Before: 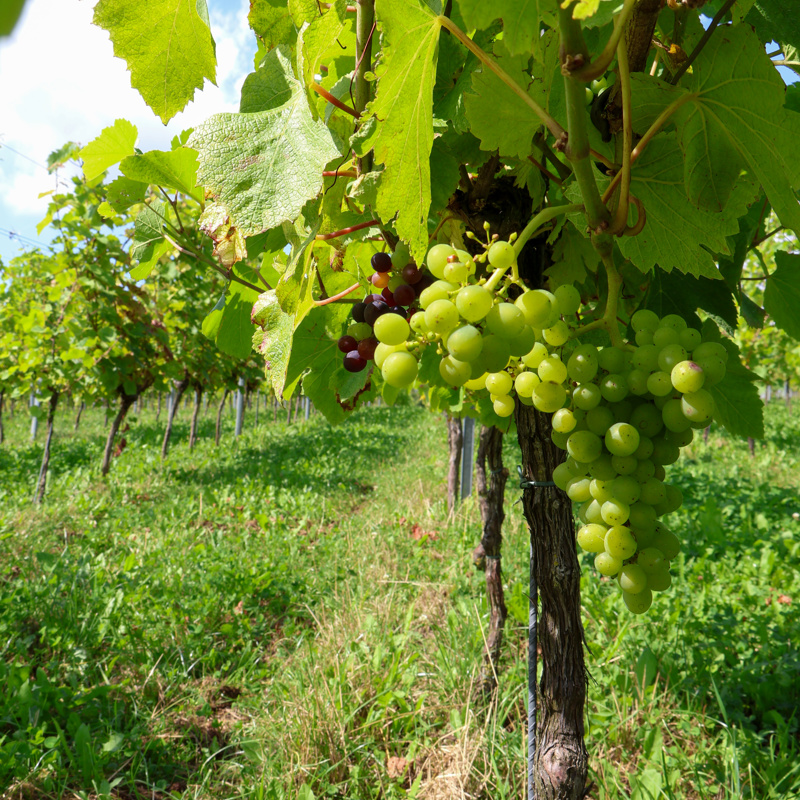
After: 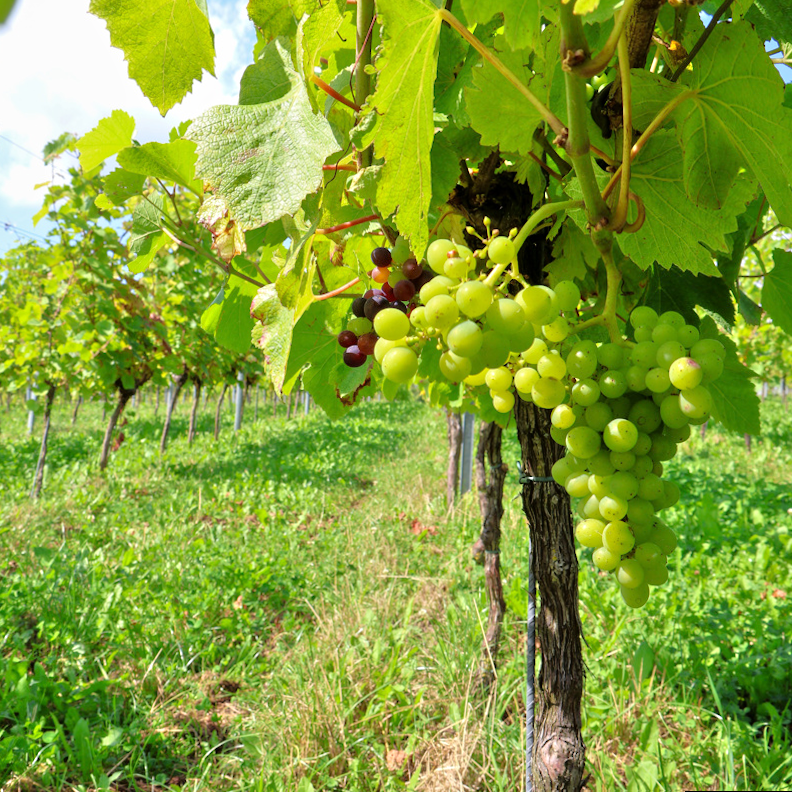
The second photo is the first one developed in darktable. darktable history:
rotate and perspective: rotation 0.174°, lens shift (vertical) 0.013, lens shift (horizontal) 0.019, shear 0.001, automatic cropping original format, crop left 0.007, crop right 0.991, crop top 0.016, crop bottom 0.997
tone equalizer: -7 EV 0.15 EV, -6 EV 0.6 EV, -5 EV 1.15 EV, -4 EV 1.33 EV, -3 EV 1.15 EV, -2 EV 0.6 EV, -1 EV 0.15 EV, mask exposure compensation -0.5 EV
exposure: compensate highlight preservation false
